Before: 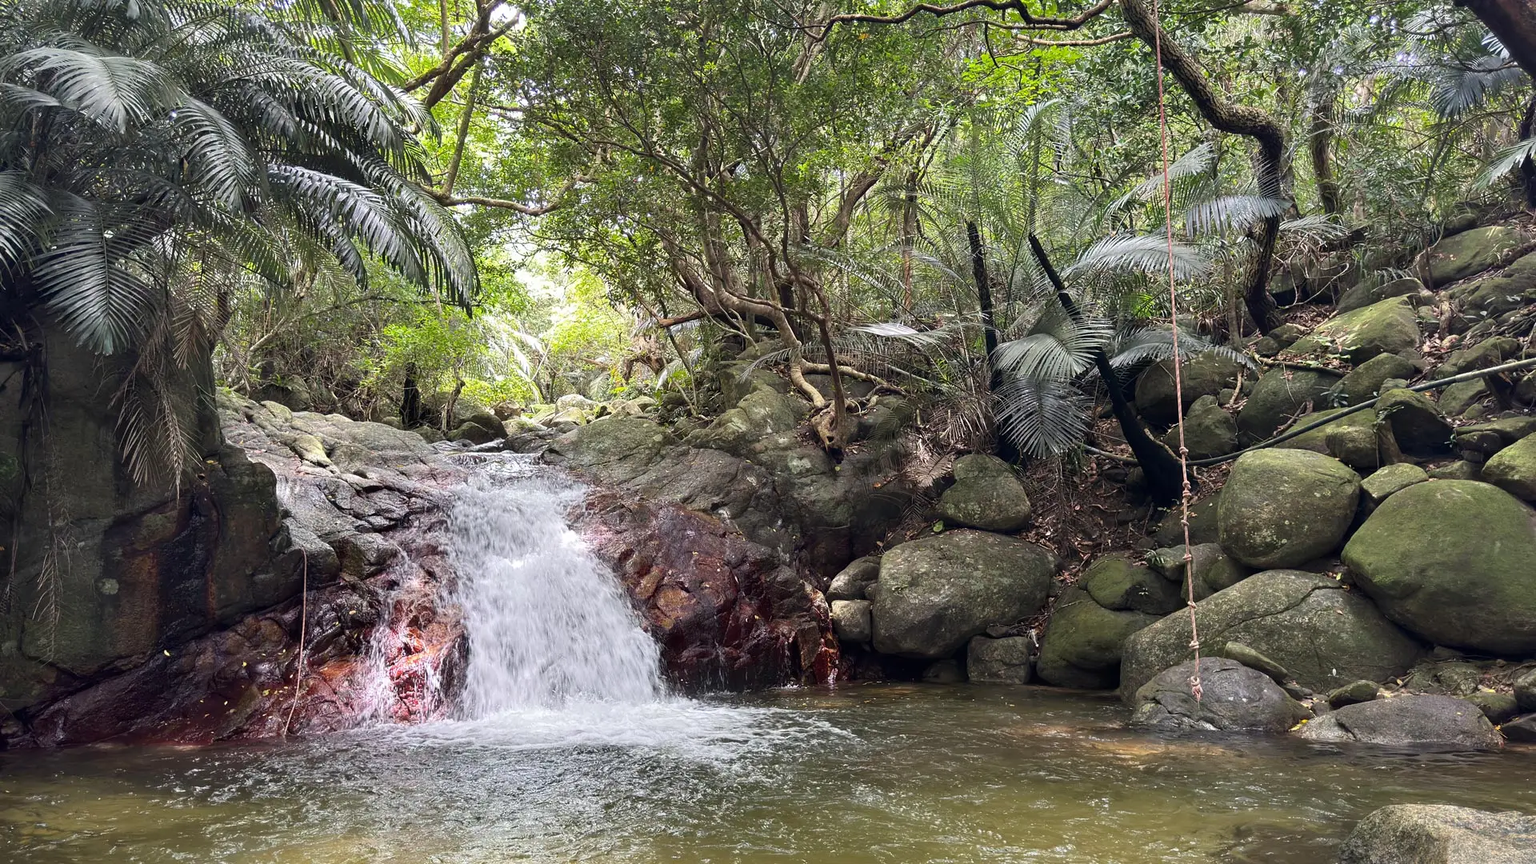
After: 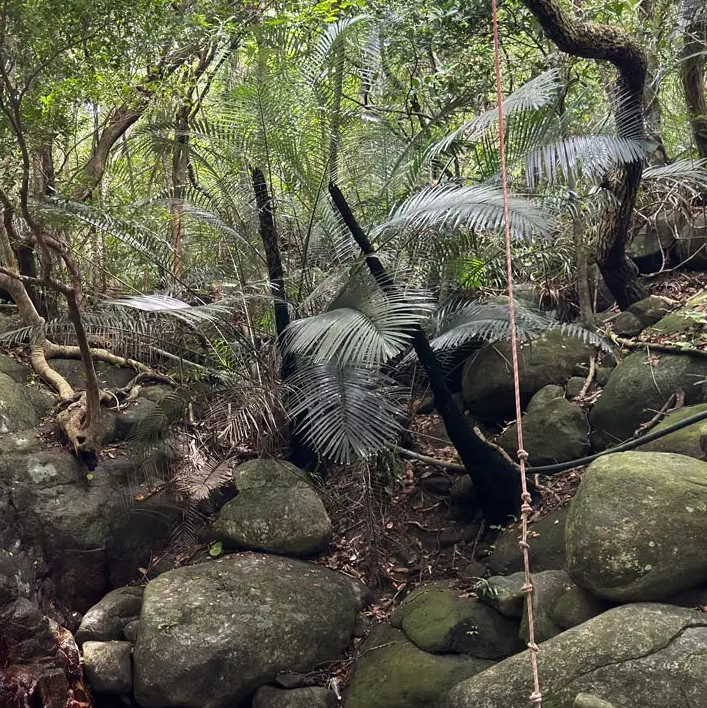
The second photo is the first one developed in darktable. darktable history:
crop and rotate: left 49.876%, top 10.118%, right 13.261%, bottom 24.302%
